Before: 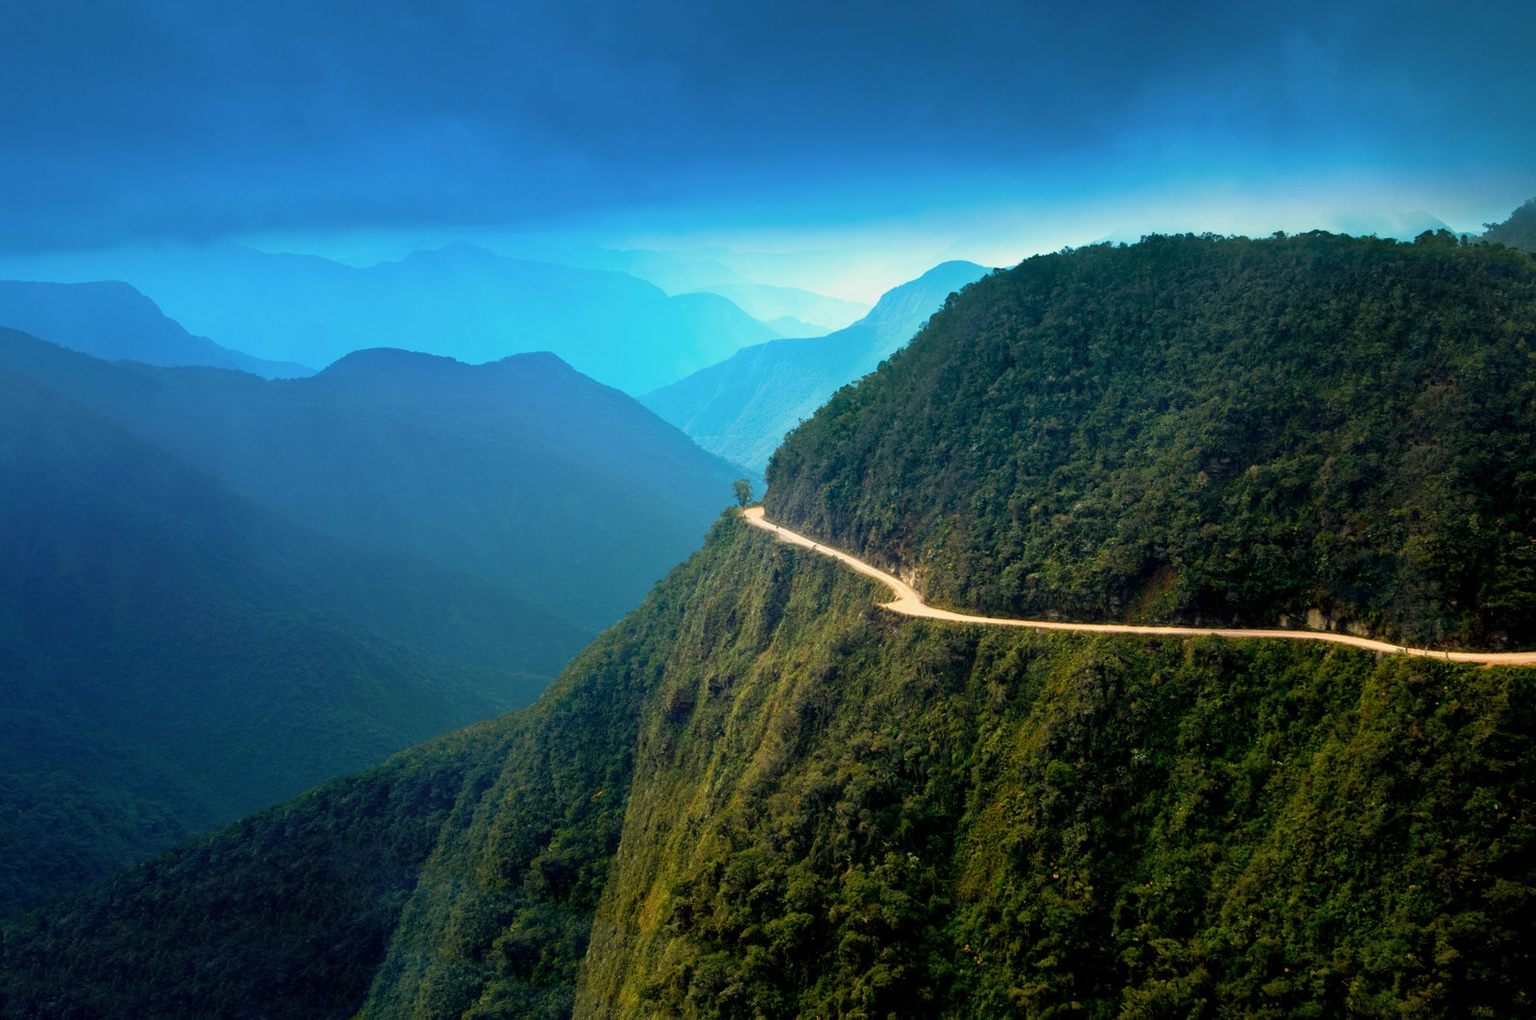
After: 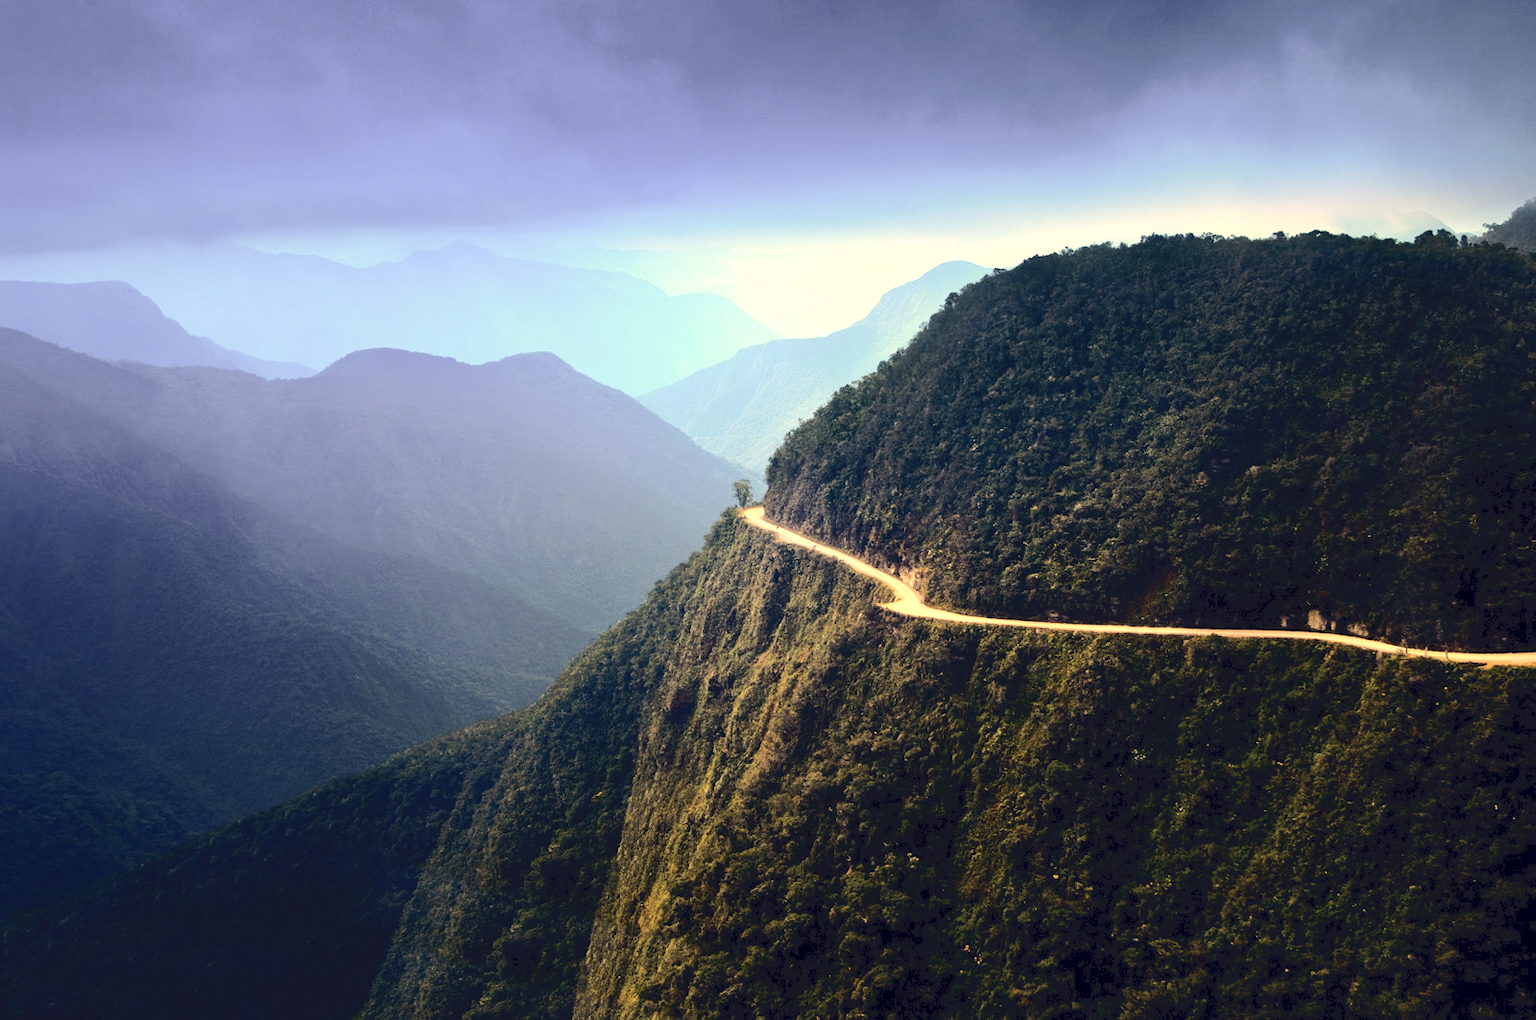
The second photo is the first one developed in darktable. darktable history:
tone equalizer: -8 EV -0.764 EV, -7 EV -0.698 EV, -6 EV -0.593 EV, -5 EV -0.373 EV, -3 EV 0.39 EV, -2 EV 0.6 EV, -1 EV 0.693 EV, +0 EV 0.74 EV, edges refinement/feathering 500, mask exposure compensation -1.57 EV, preserve details no
tone curve: curves: ch0 [(0, 0) (0.003, 0.076) (0.011, 0.081) (0.025, 0.084) (0.044, 0.092) (0.069, 0.1) (0.1, 0.117) (0.136, 0.144) (0.177, 0.186) (0.224, 0.237) (0.277, 0.306) (0.335, 0.39) (0.399, 0.494) (0.468, 0.574) (0.543, 0.666) (0.623, 0.722) (0.709, 0.79) (0.801, 0.855) (0.898, 0.926) (1, 1)], color space Lab, independent channels, preserve colors none
color correction: highlights a* 20.17, highlights b* 28.24, shadows a* 3.35, shadows b* -16.91, saturation 0.758
